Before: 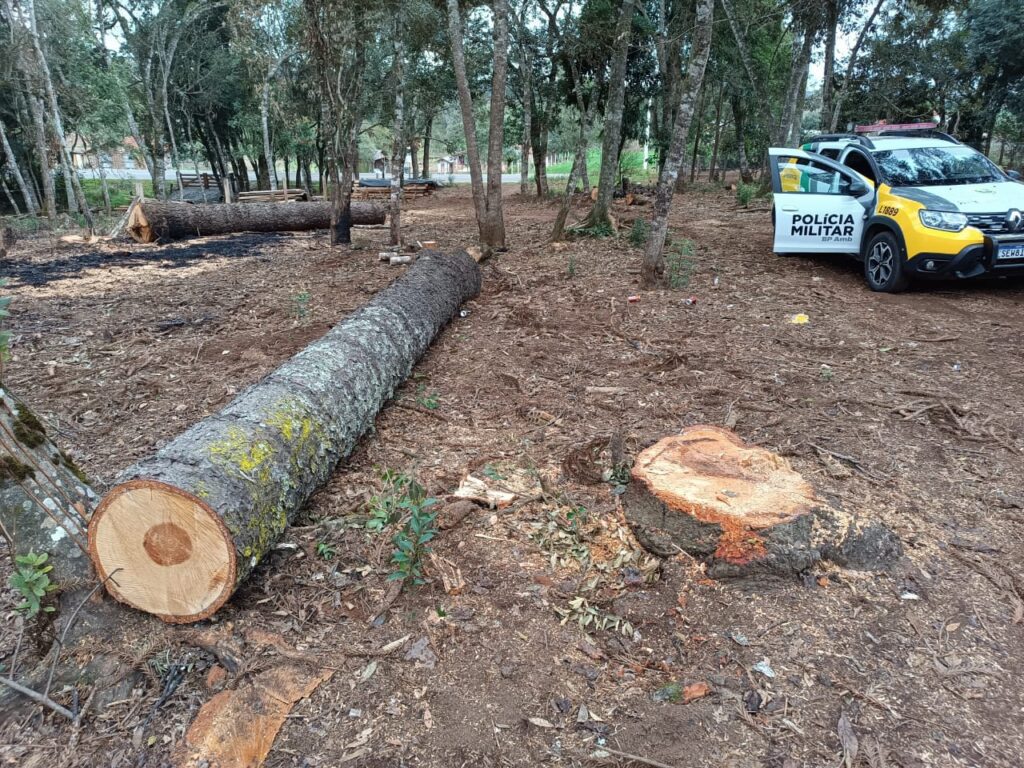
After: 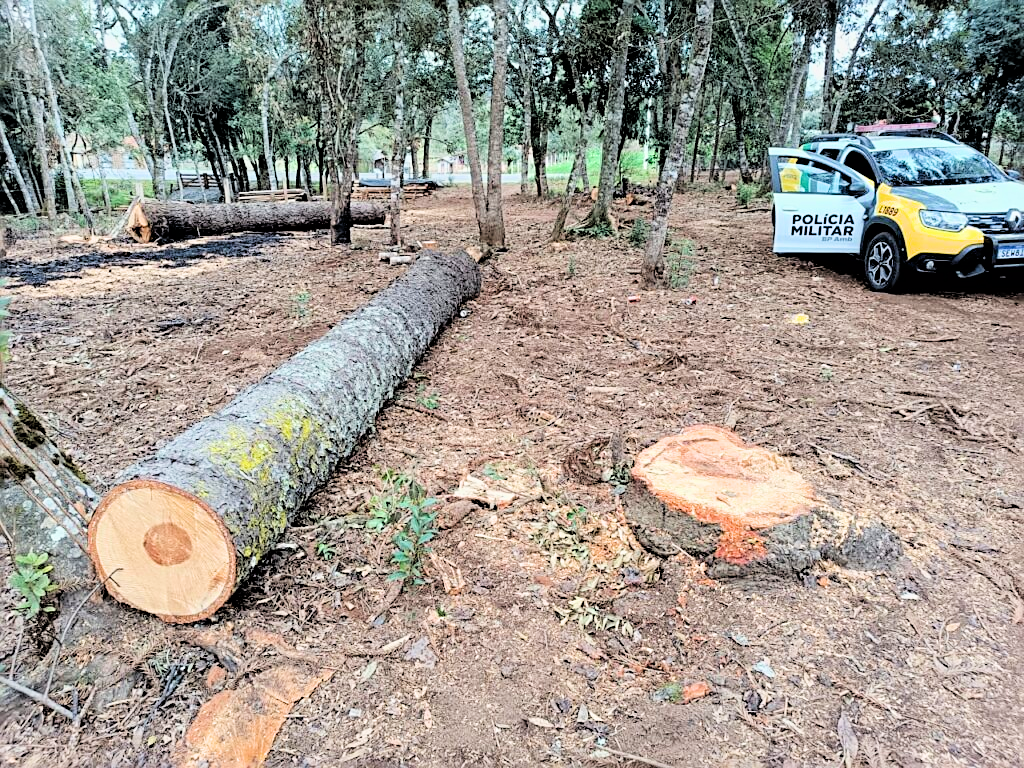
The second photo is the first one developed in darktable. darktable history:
filmic rgb: black relative exposure -2.9 EV, white relative exposure 4.56 EV, threshold 3 EV, hardness 1.72, contrast 1.235, color science v6 (2022), enable highlight reconstruction true
exposure: exposure 1.239 EV, compensate highlight preservation false
sharpen: on, module defaults
